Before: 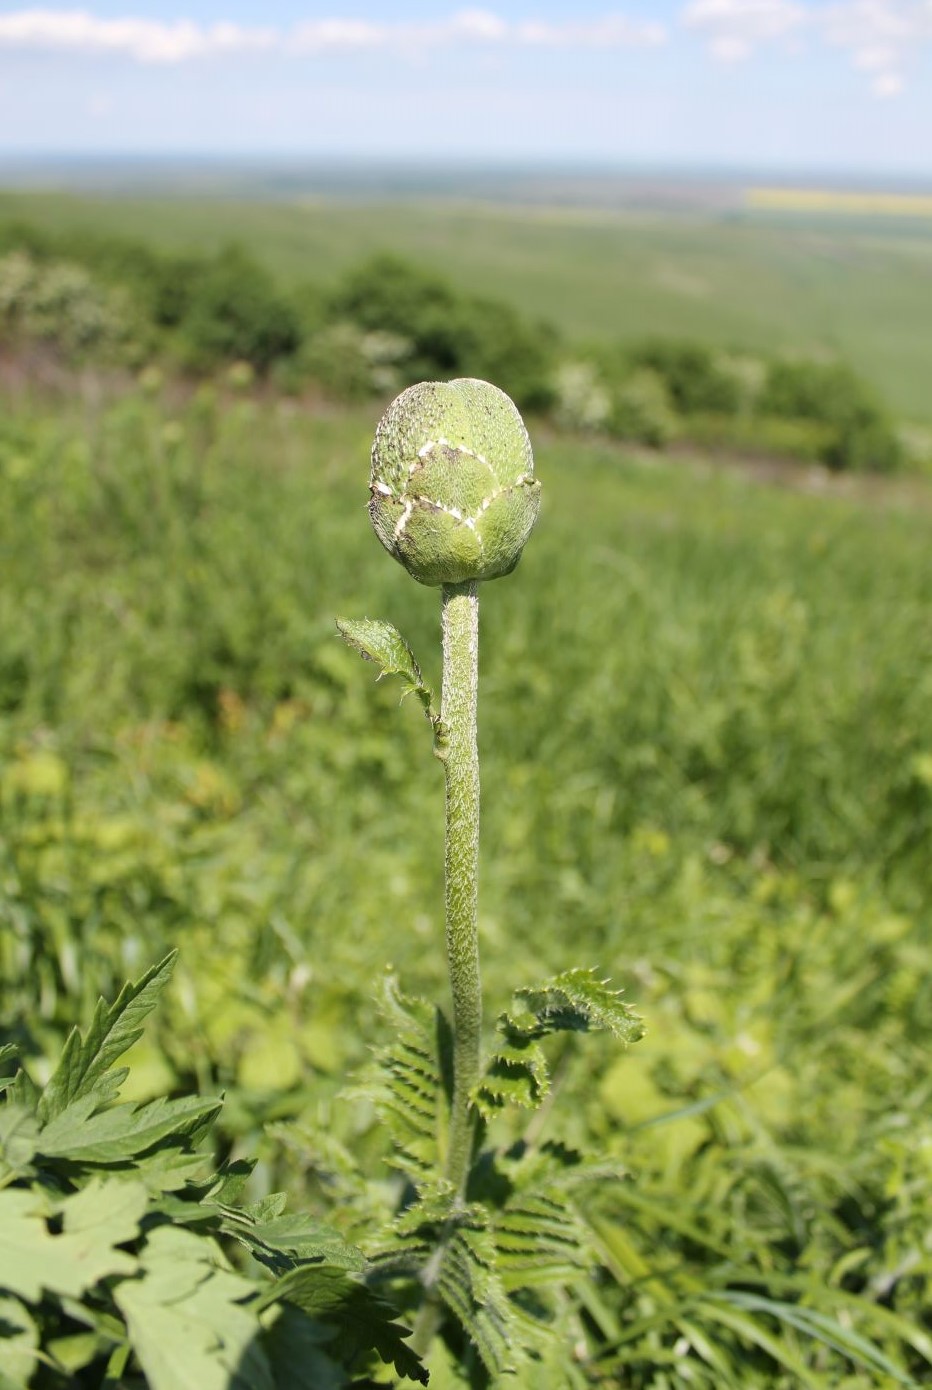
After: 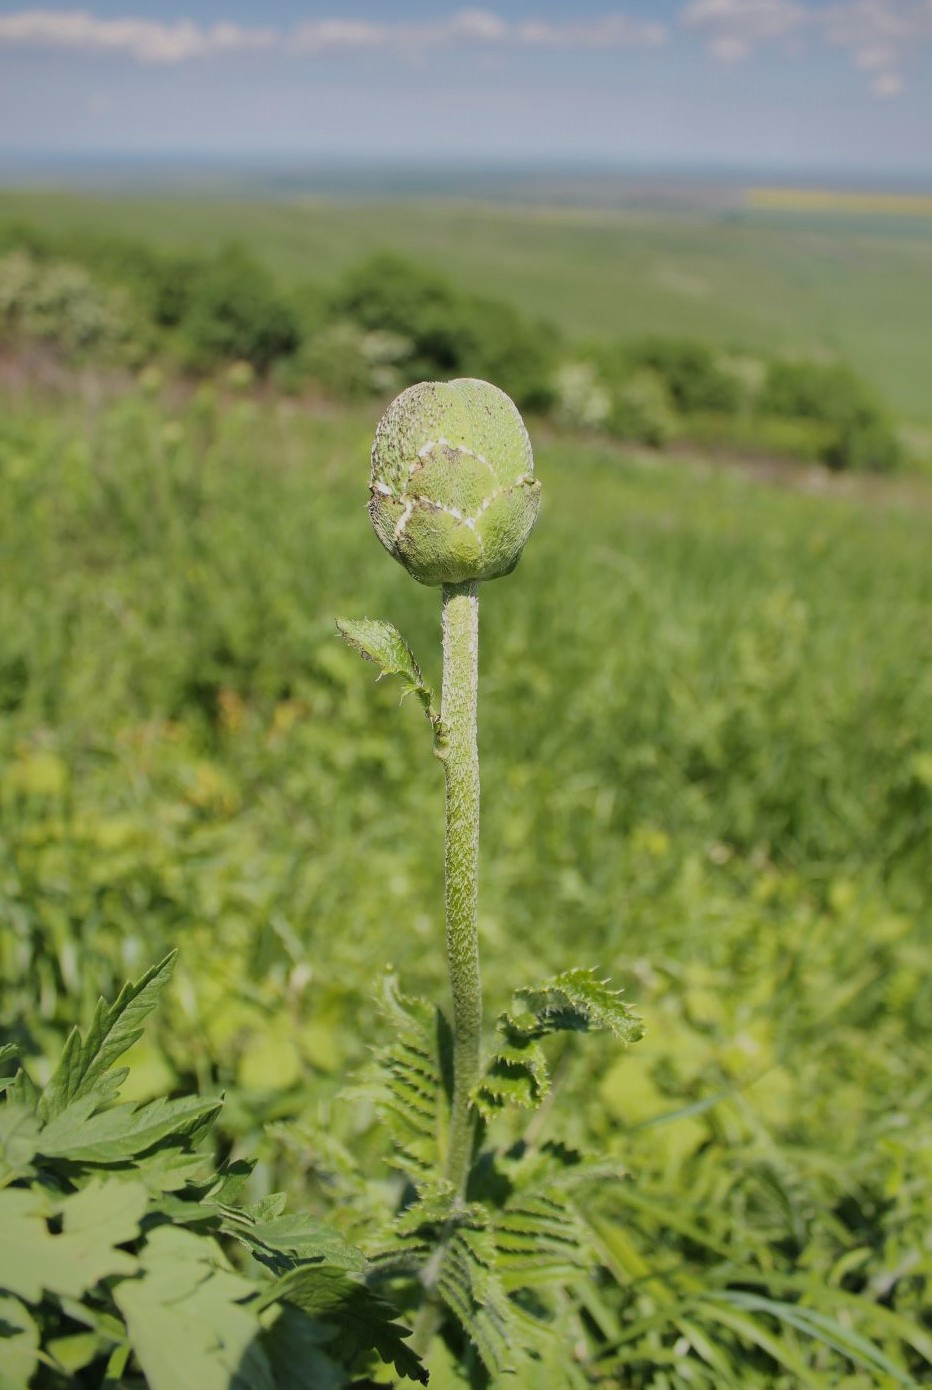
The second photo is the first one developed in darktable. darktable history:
shadows and highlights: shadows 38.43, highlights -74.54
filmic rgb: black relative exposure -14.19 EV, white relative exposure 3.39 EV, hardness 7.89, preserve chrominance max RGB
